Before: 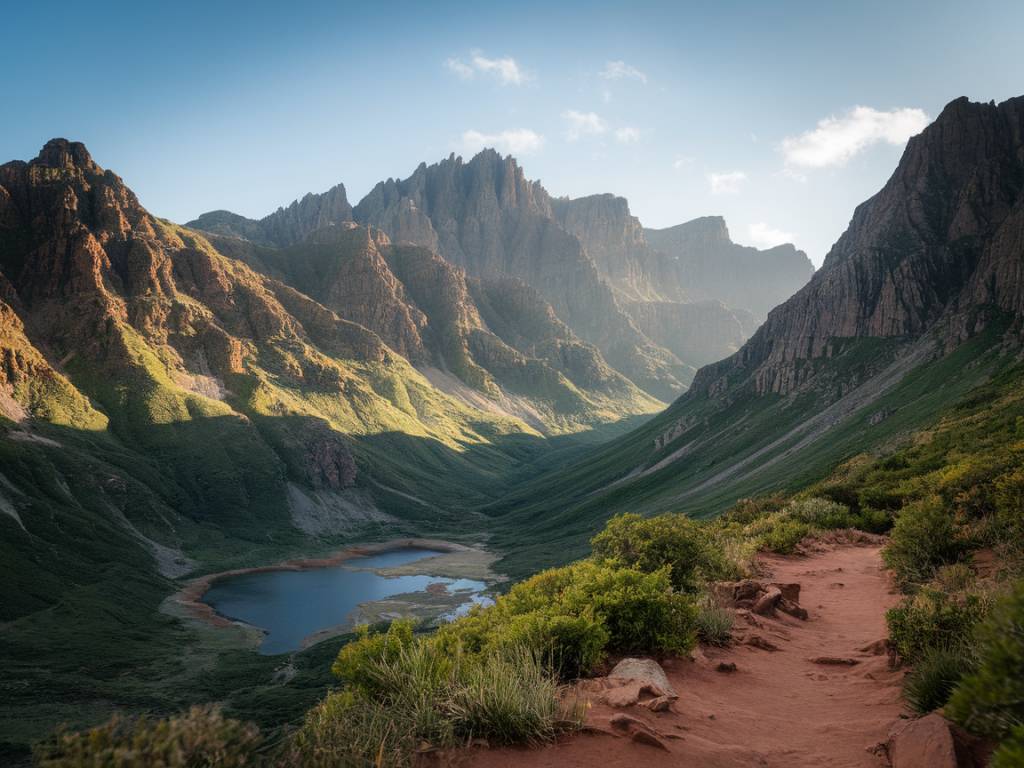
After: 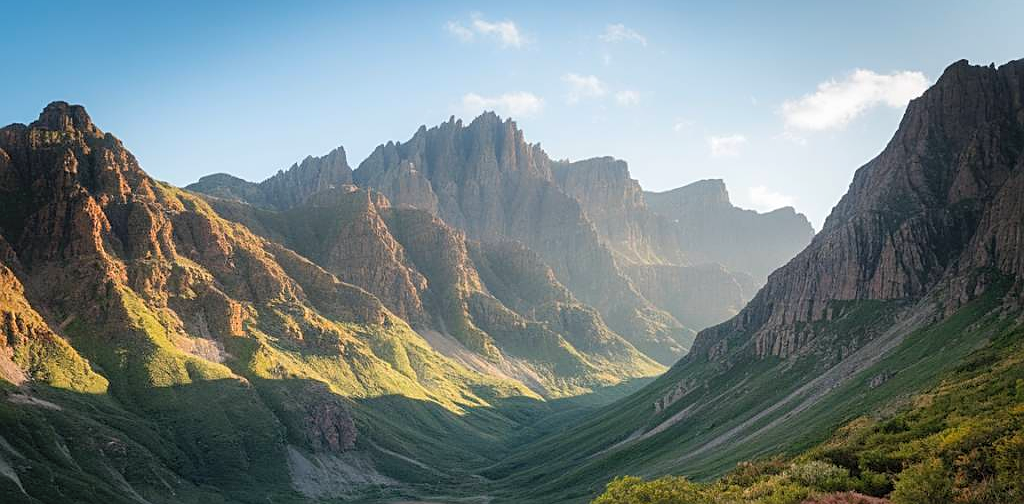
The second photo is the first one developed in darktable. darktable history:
sharpen: on, module defaults
crop and rotate: top 4.832%, bottom 29.466%
contrast brightness saturation: brightness 0.091, saturation 0.194
